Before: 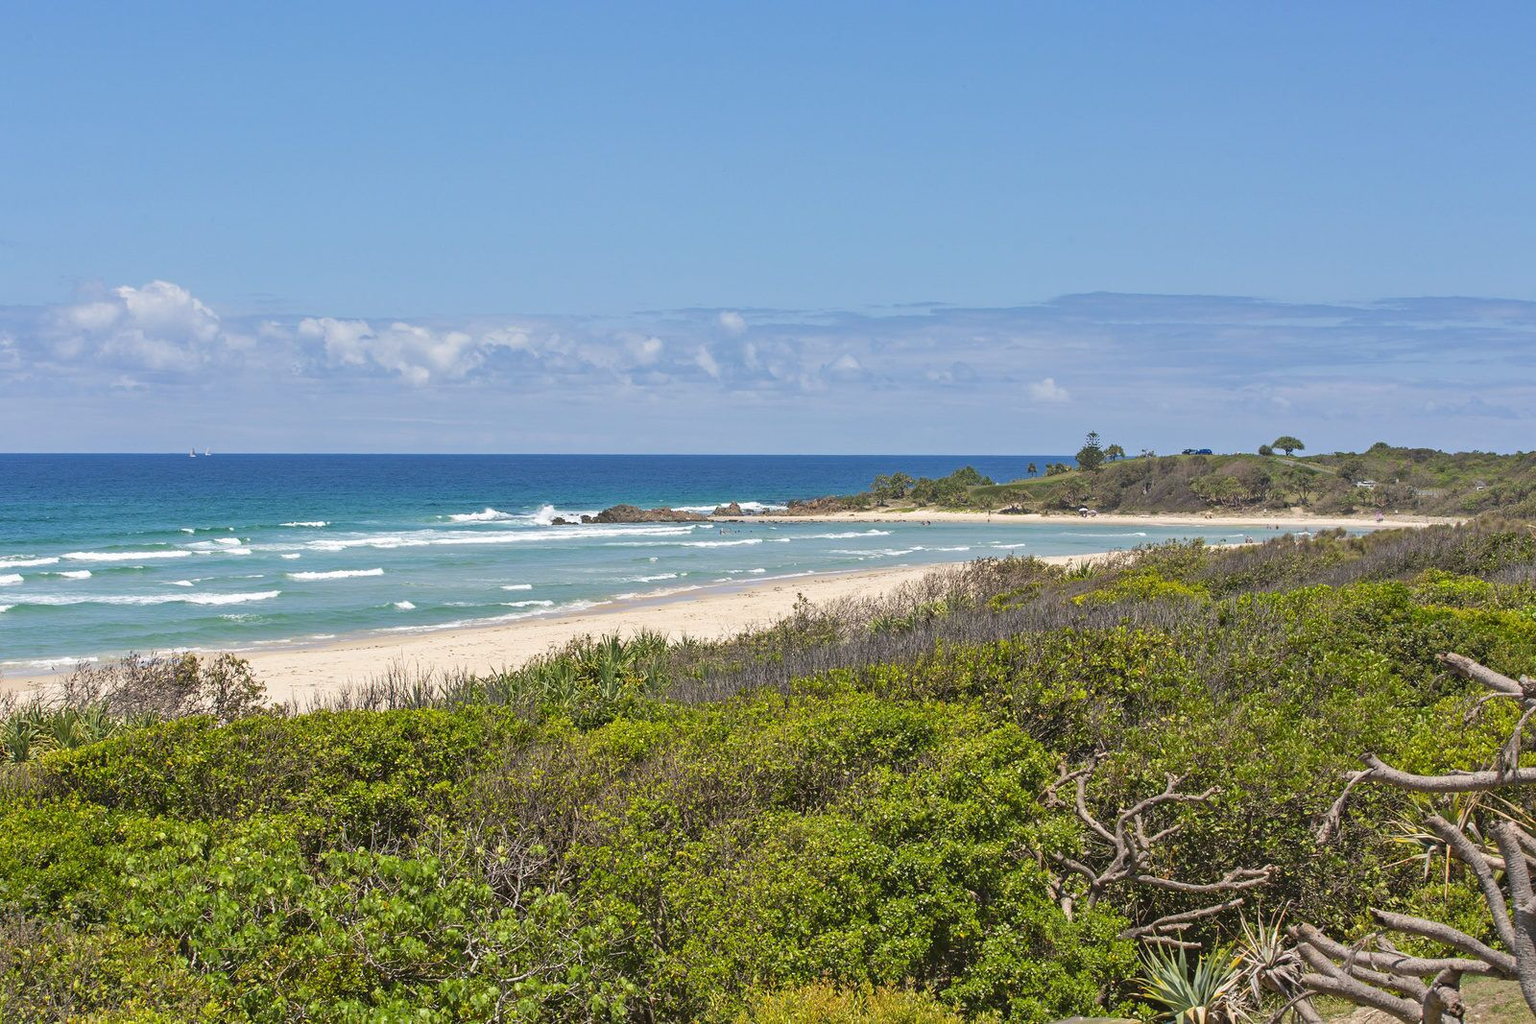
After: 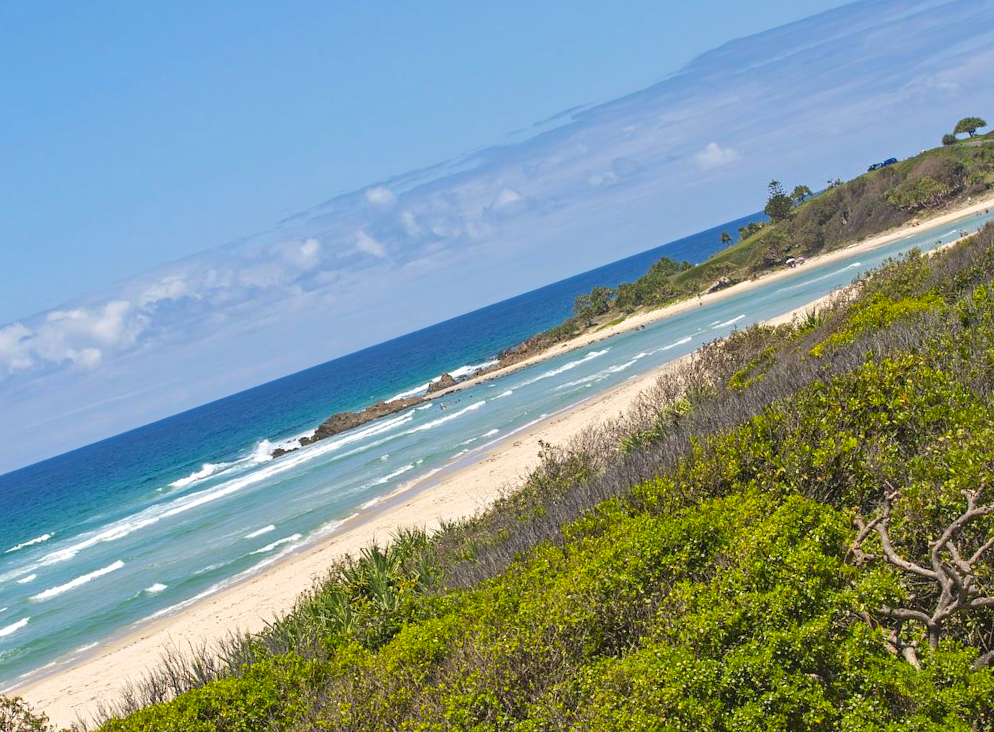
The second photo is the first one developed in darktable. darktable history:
crop and rotate: angle 19.31°, left 6.754%, right 3.789%, bottom 1.171%
color balance rgb: global offset › luminance 0.244%, global offset › hue 171°, perceptual saturation grading › global saturation 19.972%, global vibrance 11.41%, contrast 4.892%
